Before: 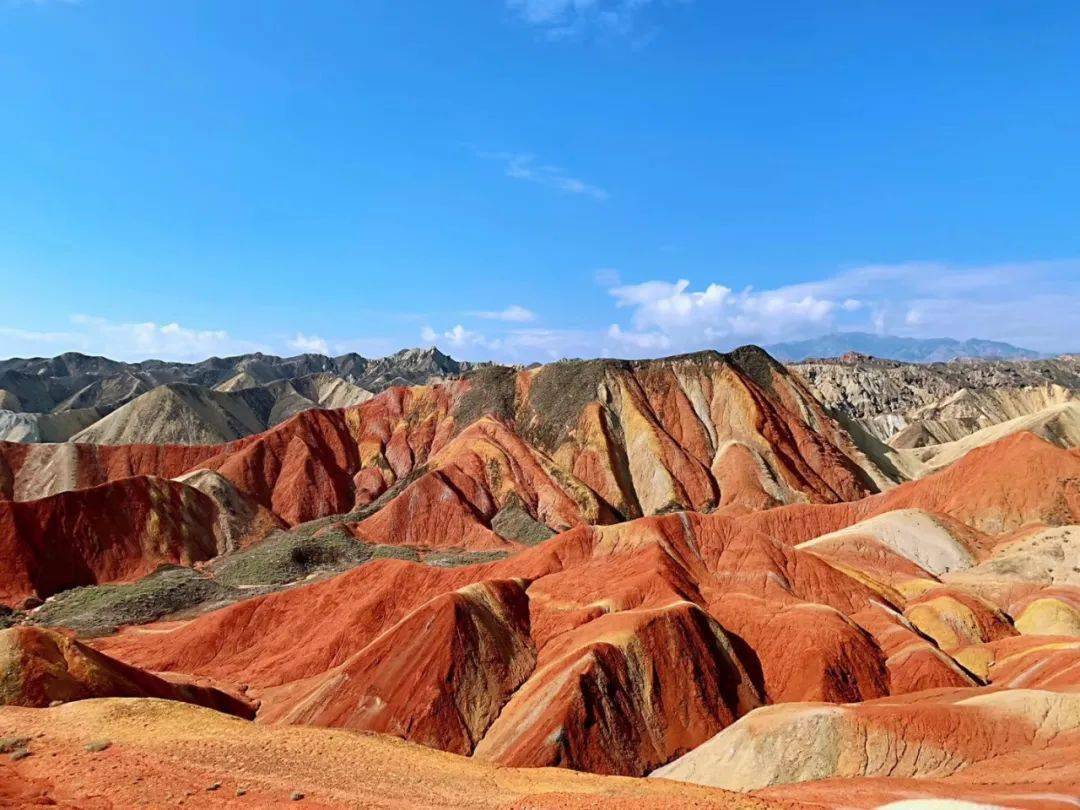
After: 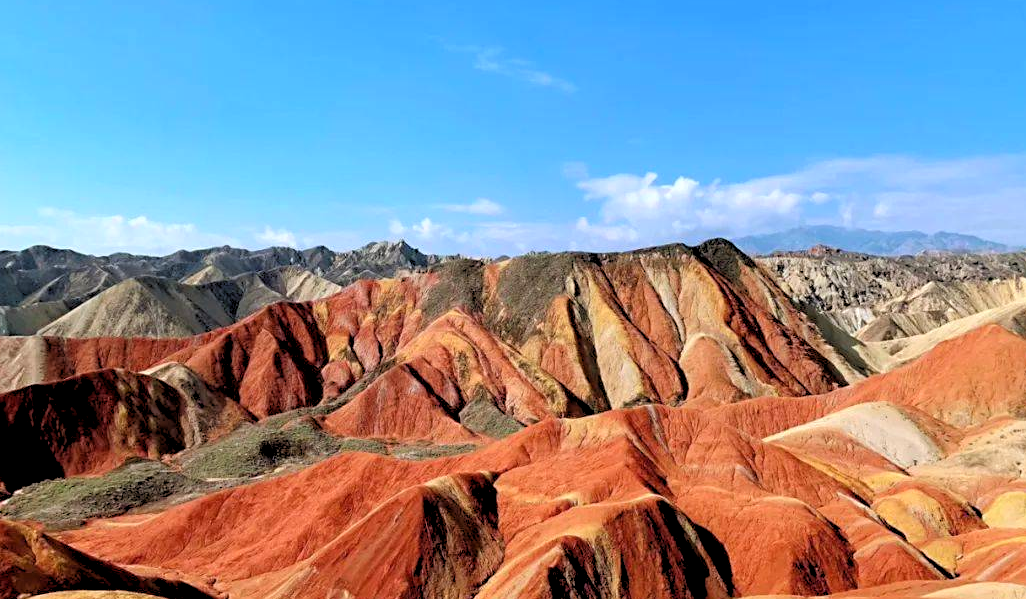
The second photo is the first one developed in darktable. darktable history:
crop and rotate: left 2.991%, top 13.302%, right 1.981%, bottom 12.636%
rgb levels: levels [[0.013, 0.434, 0.89], [0, 0.5, 1], [0, 0.5, 1]]
